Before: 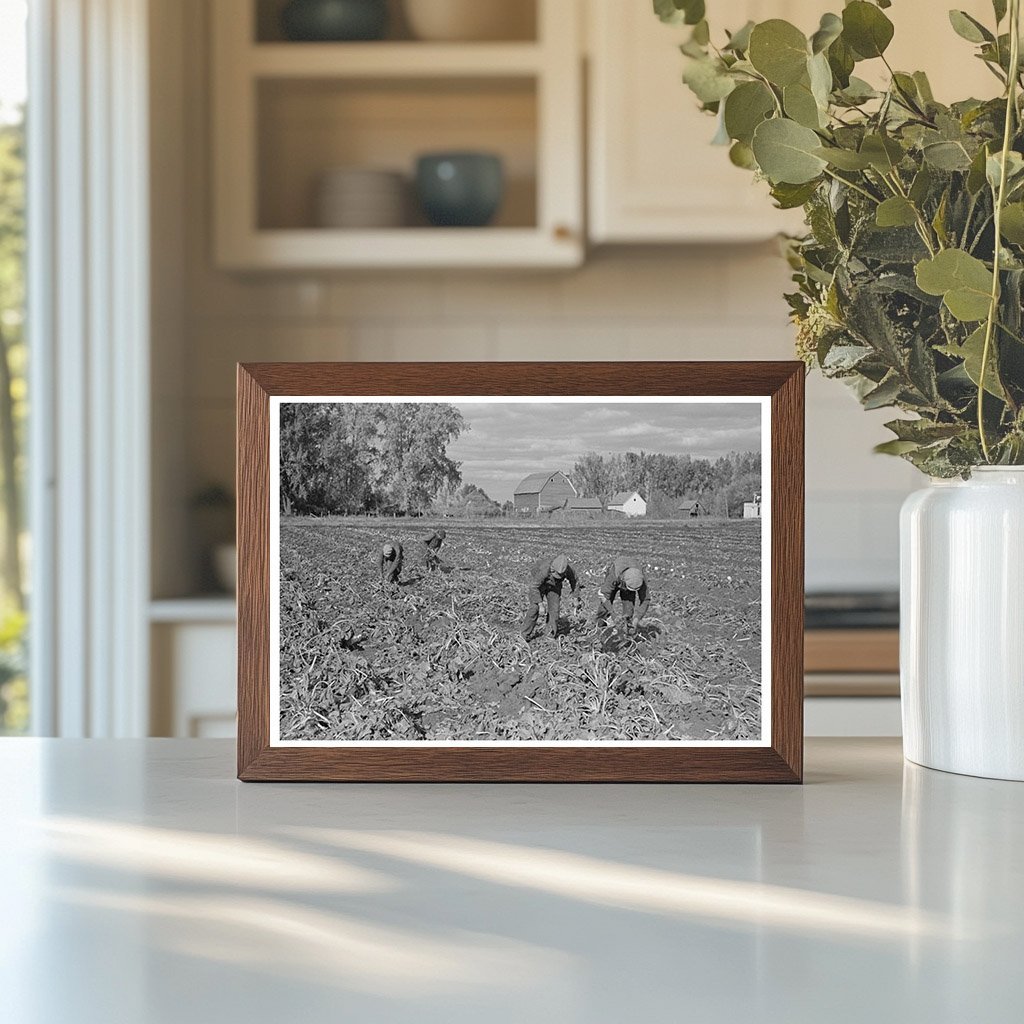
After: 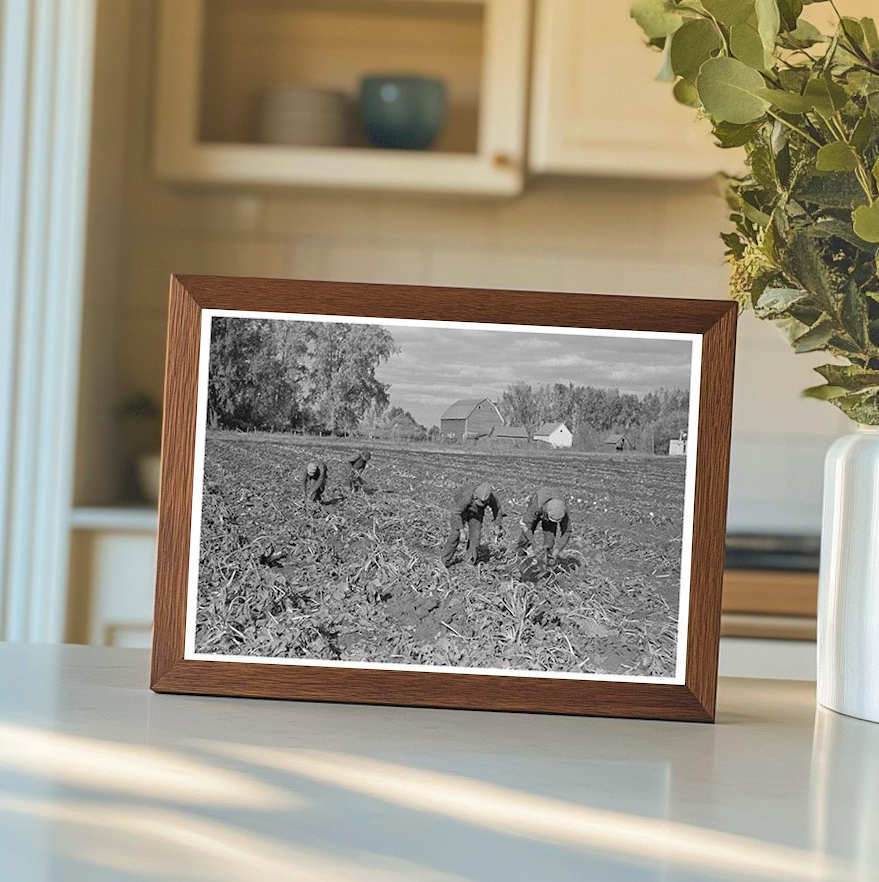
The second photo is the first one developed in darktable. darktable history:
crop and rotate: angle -2.92°, left 5.162%, top 5.23%, right 4.704%, bottom 4.289%
velvia: strength 55.76%
